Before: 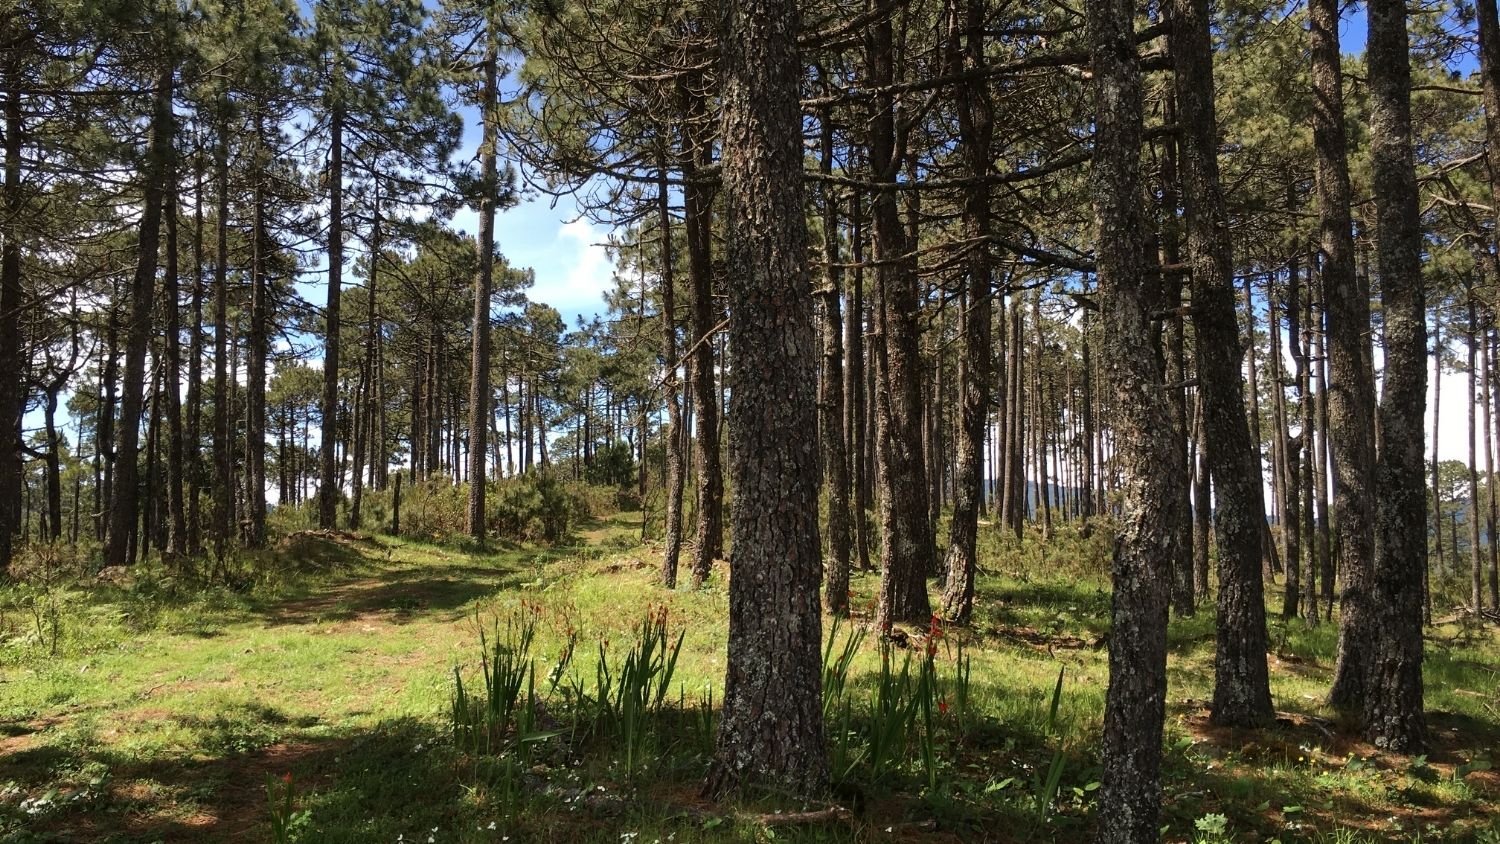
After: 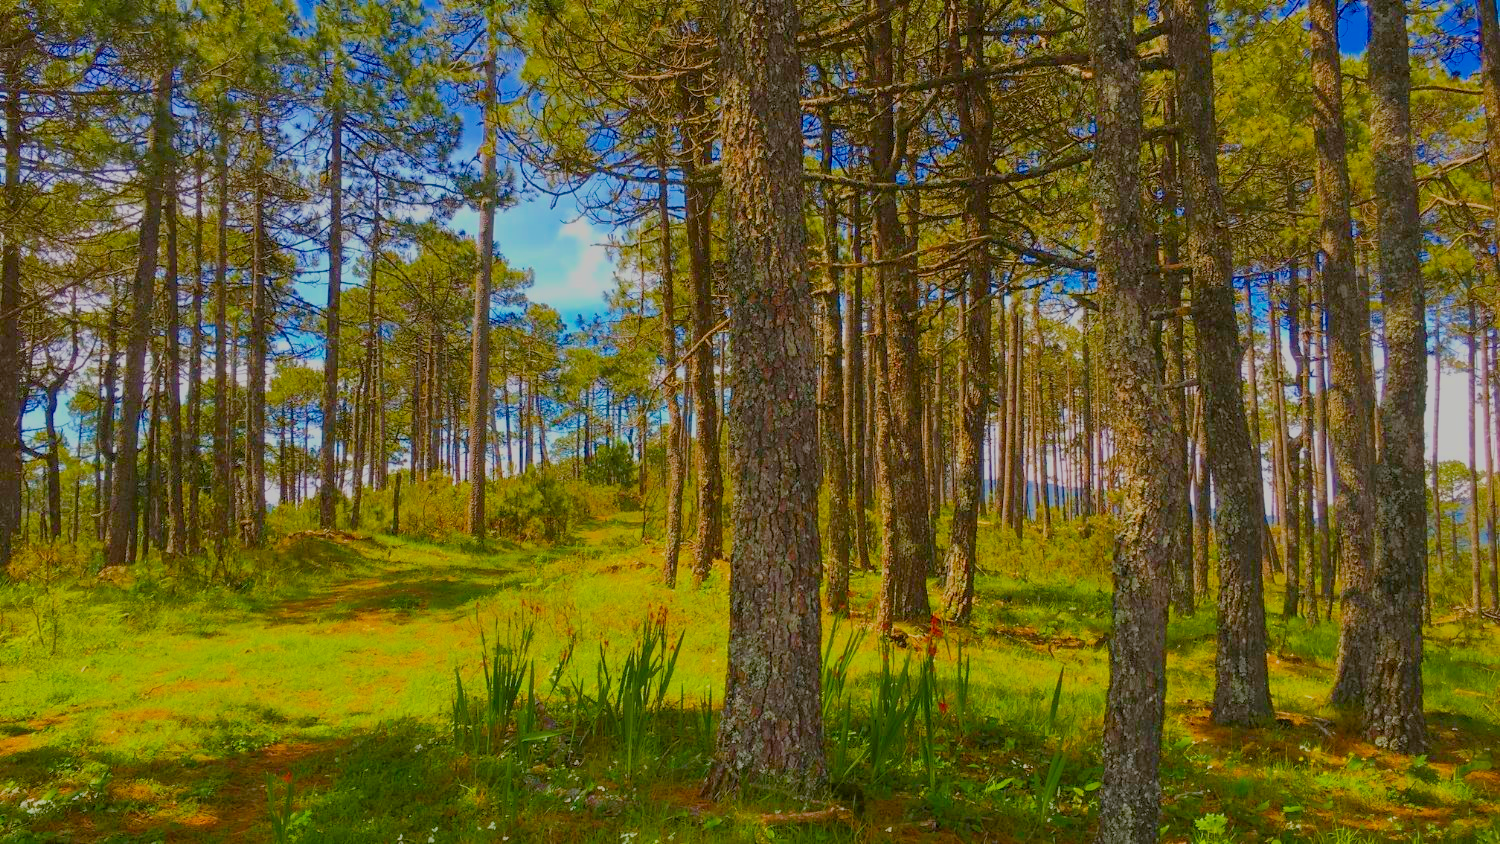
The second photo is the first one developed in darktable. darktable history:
color balance rgb: linear chroma grading › global chroma 42%, perceptual saturation grading › global saturation 42%, perceptual brilliance grading › global brilliance 25%, global vibrance 33%
filmic rgb: black relative exposure -14 EV, white relative exposure 8 EV, threshold 3 EV, hardness 3.74, latitude 50%, contrast 0.5, color science v5 (2021), contrast in shadows safe, contrast in highlights safe, enable highlight reconstruction true
